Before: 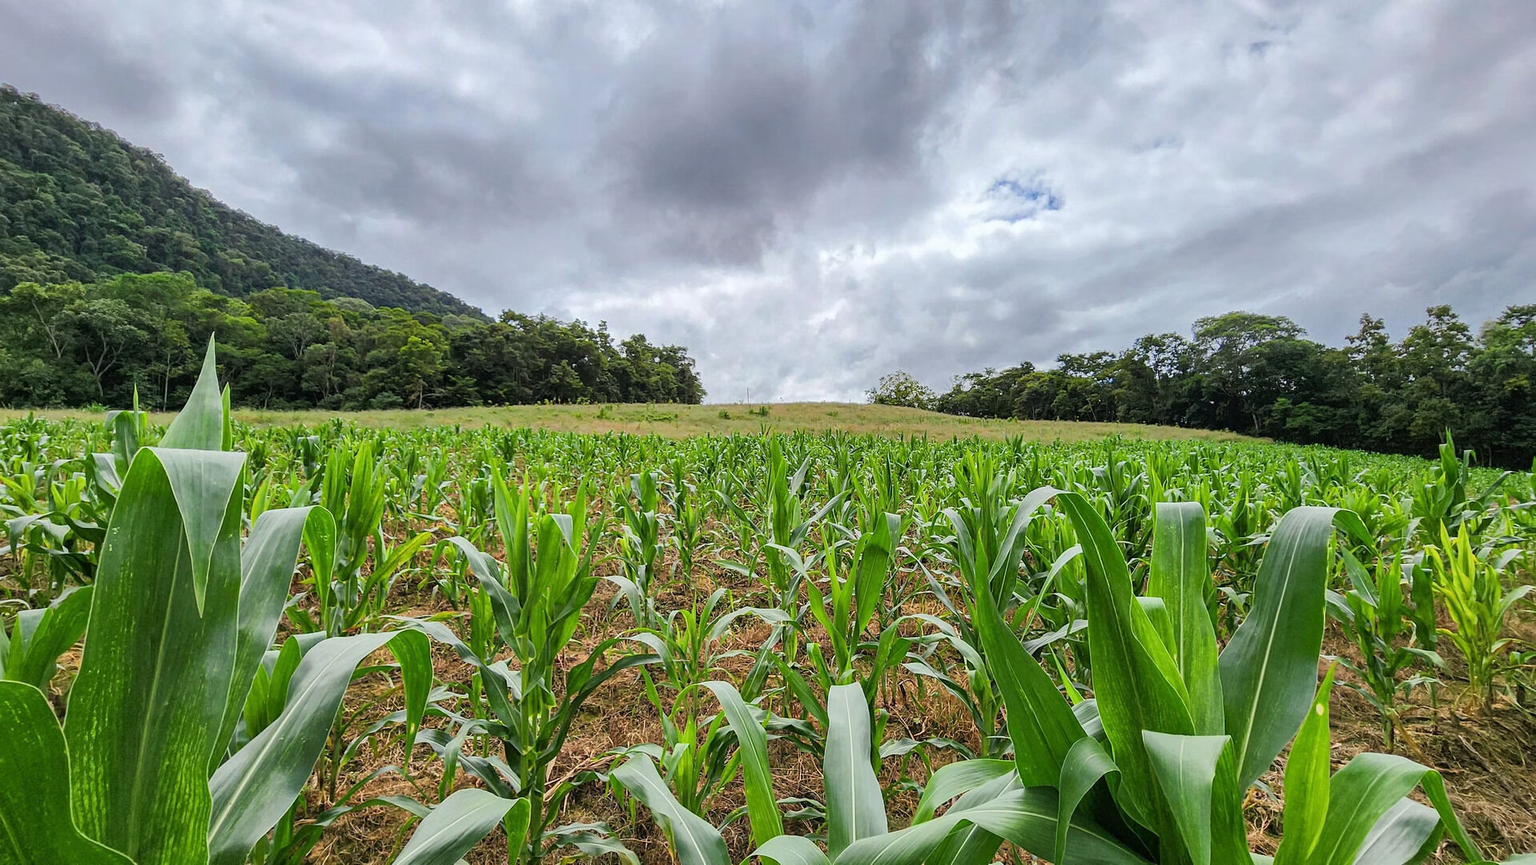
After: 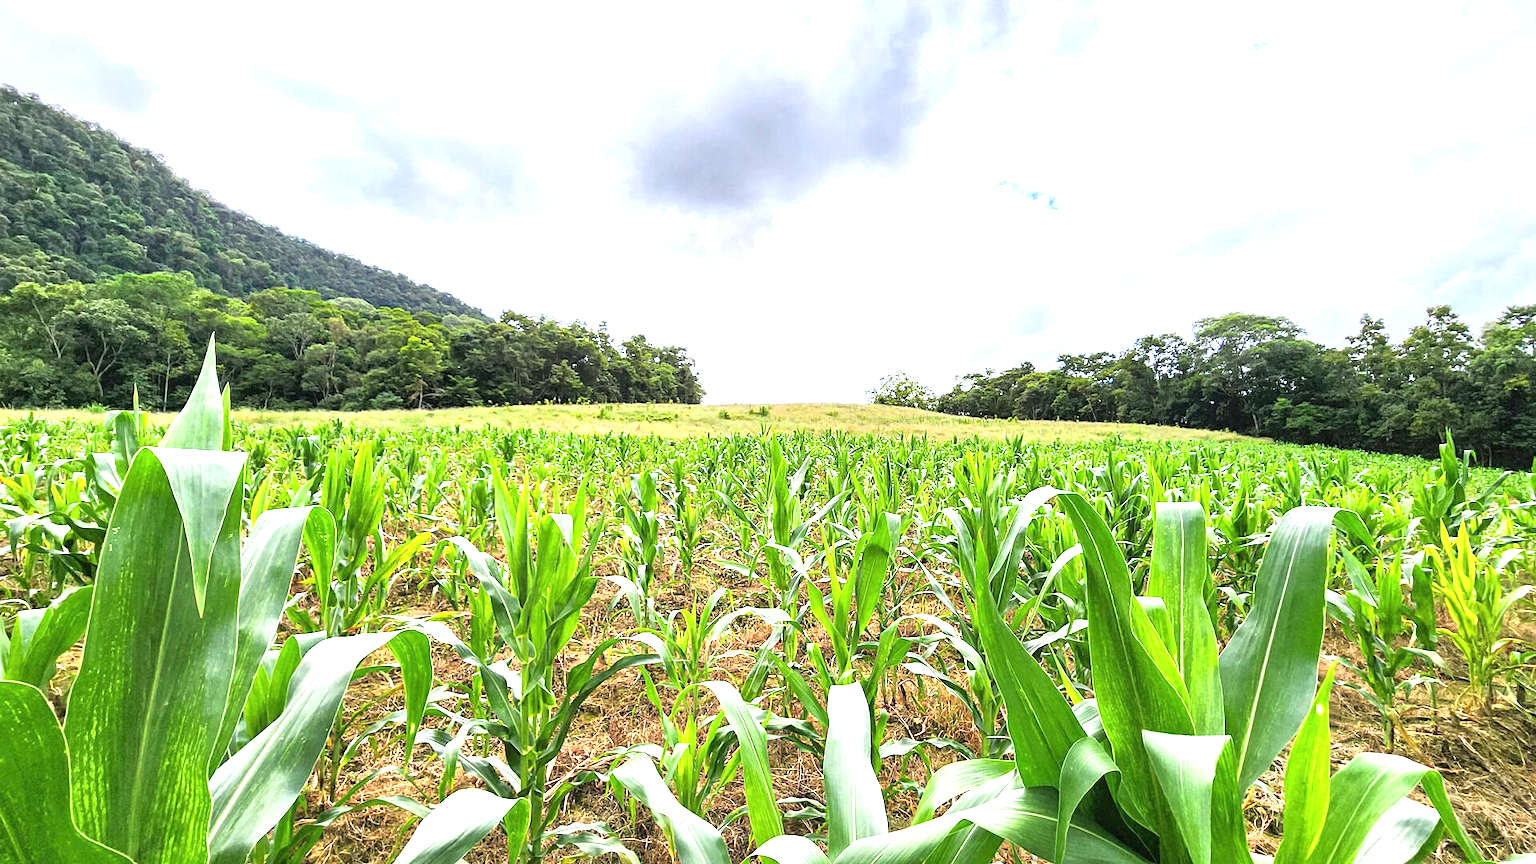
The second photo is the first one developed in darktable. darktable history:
exposure: black level correction 0, exposure 1.444 EV, compensate highlight preservation false
